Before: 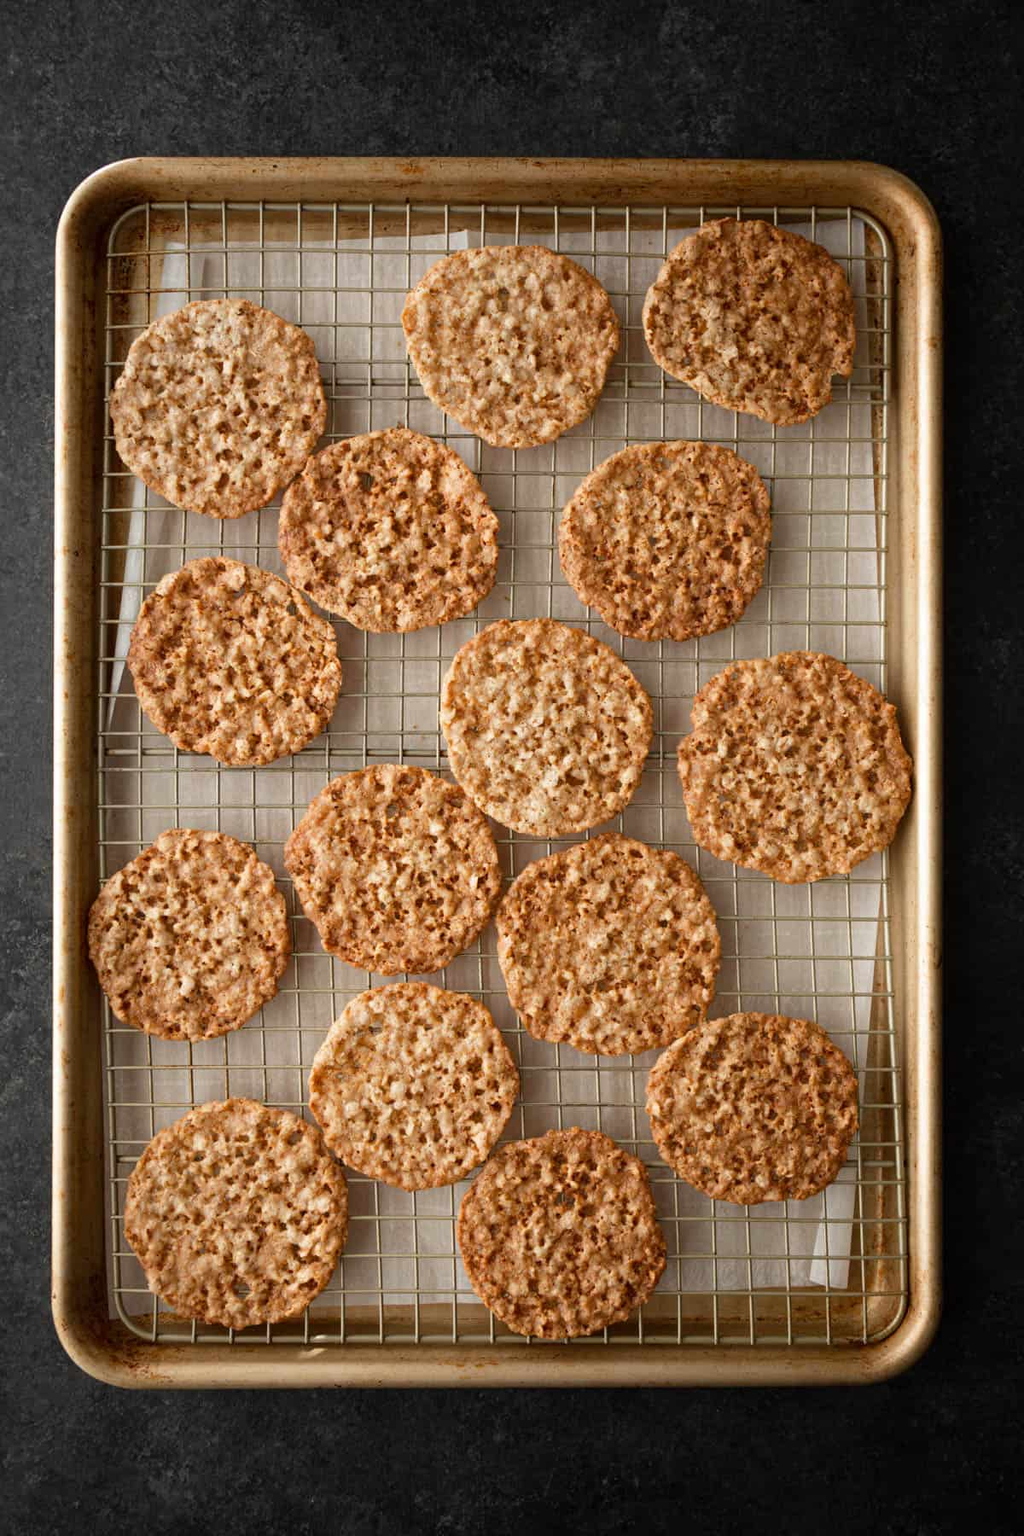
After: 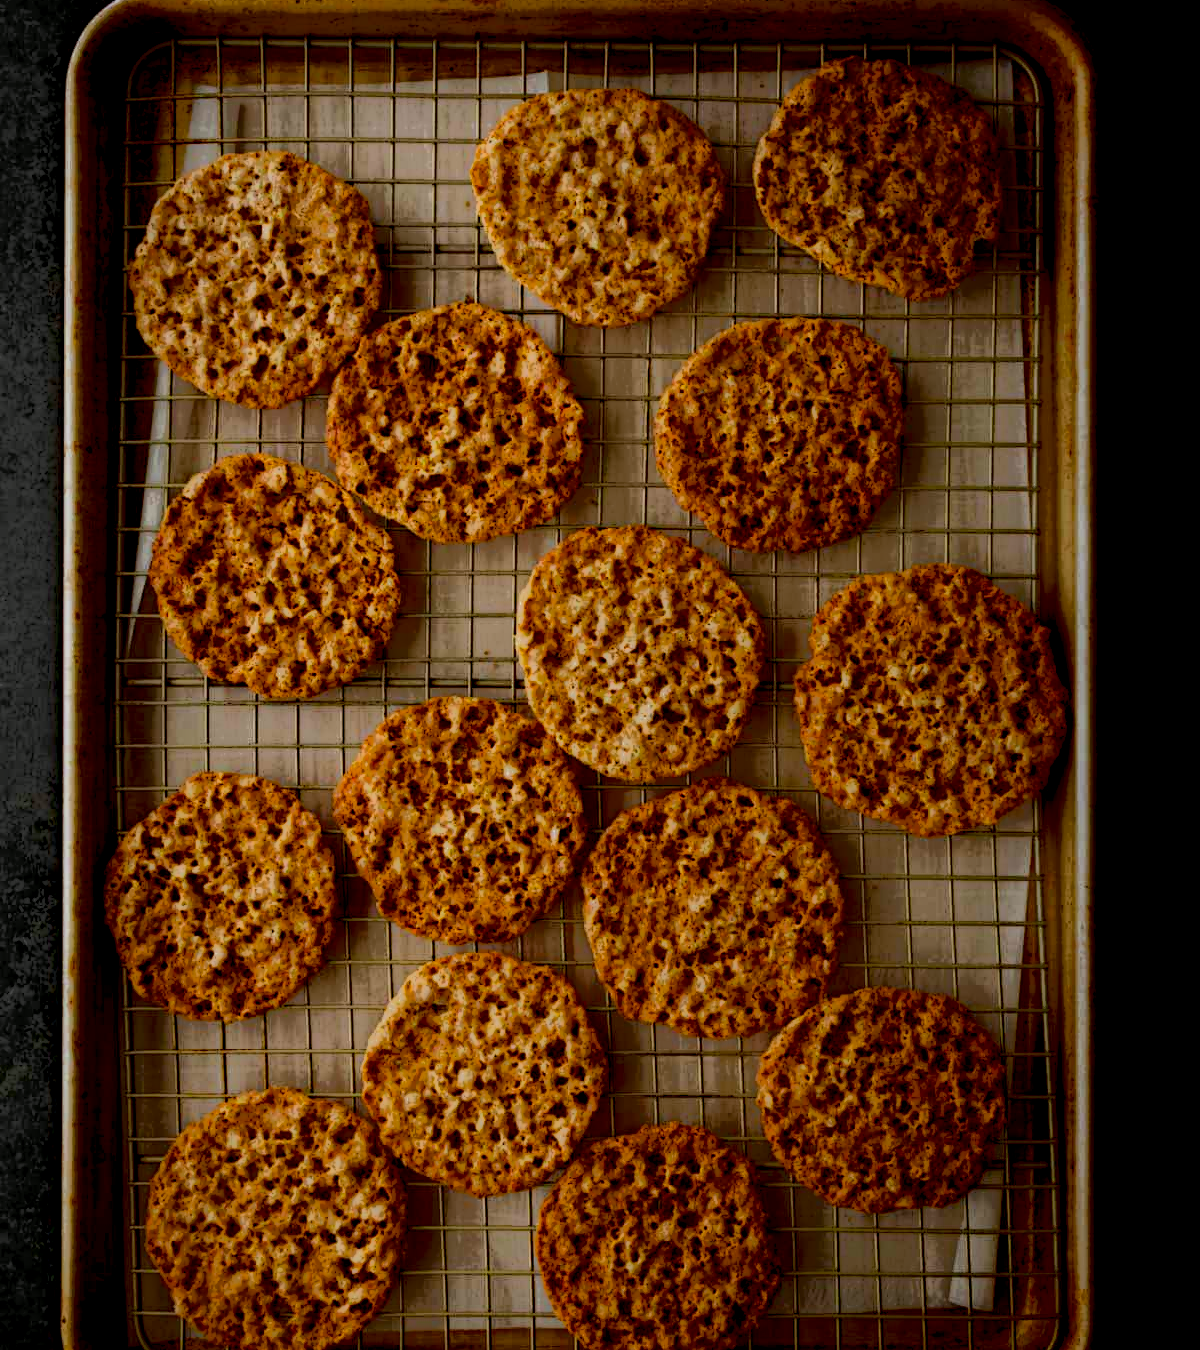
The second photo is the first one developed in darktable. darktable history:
color balance rgb: shadows lift › chroma 0.937%, shadows lift › hue 112.87°, global offset › luminance -0.234%, linear chroma grading › global chroma 9.472%, perceptual saturation grading › global saturation 36.272%, perceptual saturation grading › shadows 35.35%, global vibrance 20%
crop: top 11.057%, bottom 13.923%
local contrast: highlights 1%, shadows 245%, detail 164%, midtone range 0.007
